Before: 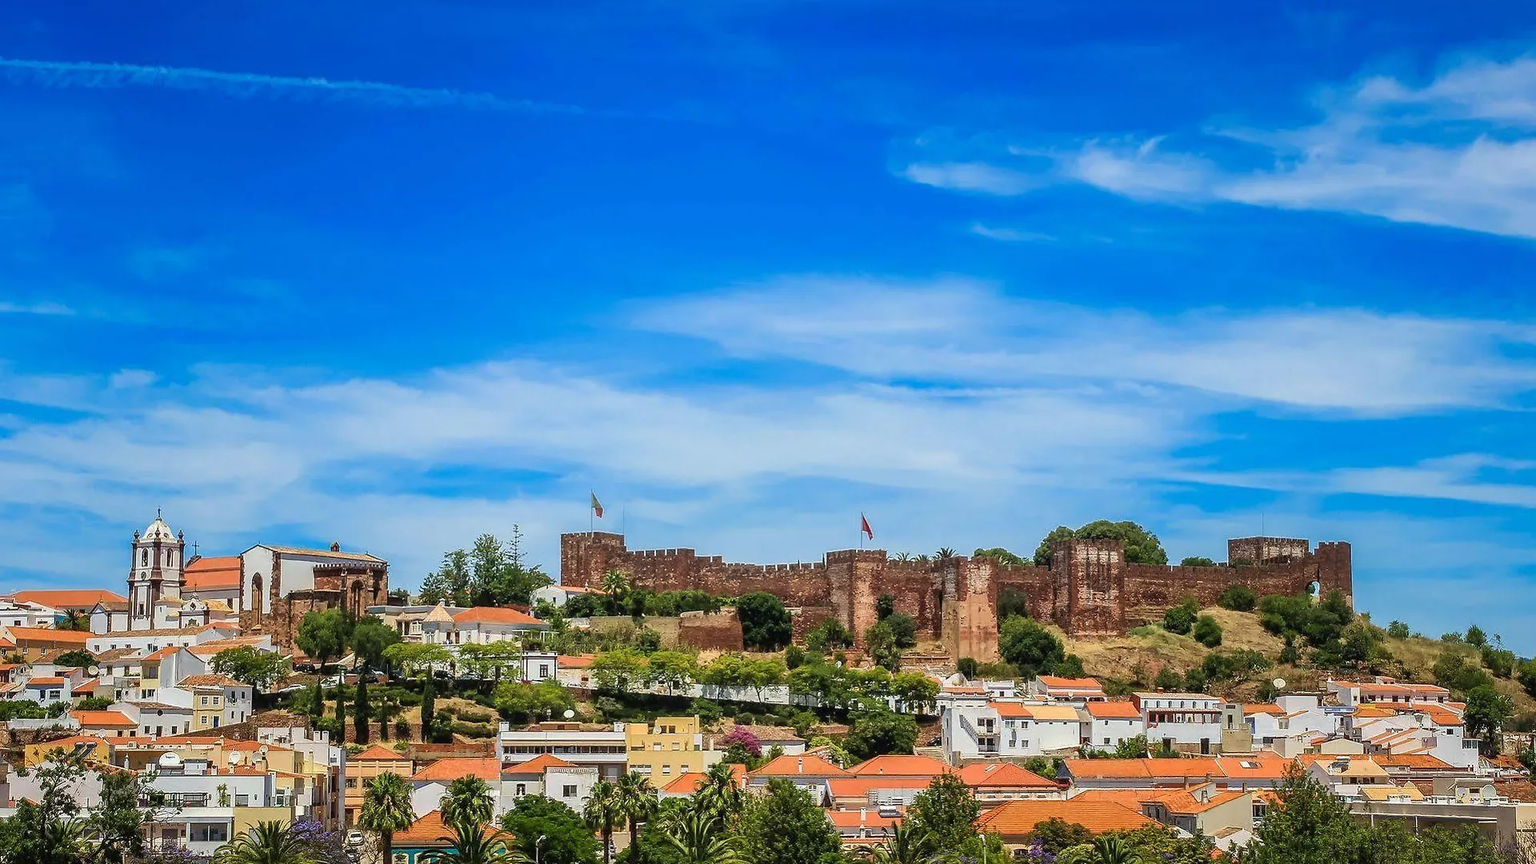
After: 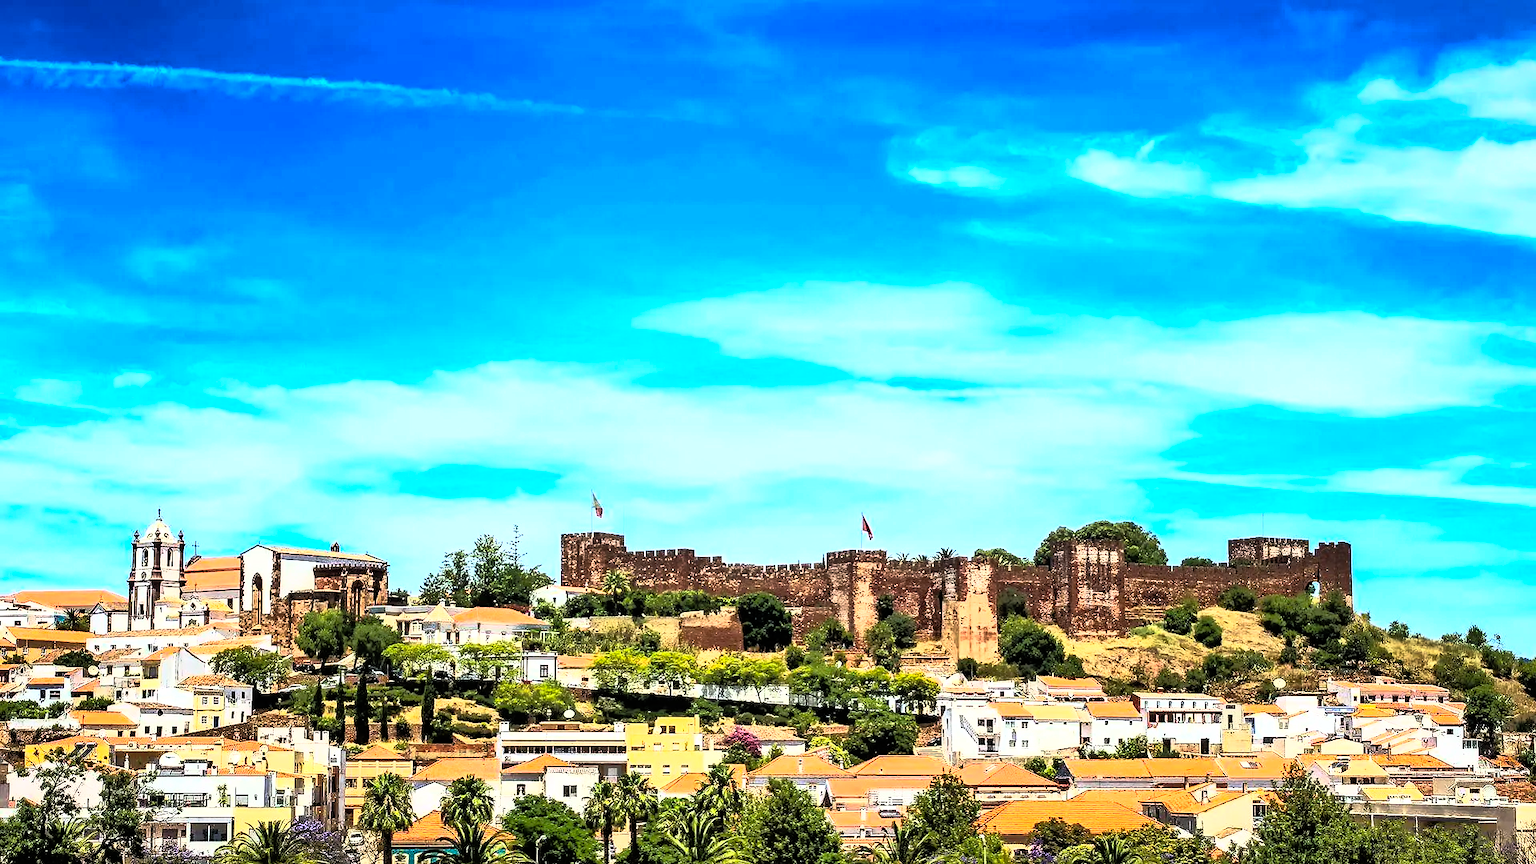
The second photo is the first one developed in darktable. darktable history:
tone equalizer: -8 EV -0.528 EV, -7 EV -0.319 EV, -6 EV -0.083 EV, -5 EV 0.413 EV, -4 EV 0.985 EV, -3 EV 0.791 EV, -2 EV -0.01 EV, -1 EV 0.14 EV, +0 EV -0.012 EV, smoothing 1
color balance rgb: perceptual brilliance grading › highlights 14.29%, perceptual brilliance grading › mid-tones -5.92%, perceptual brilliance grading › shadows -26.83%, global vibrance 31.18%
white balance: emerald 1
rgb curve: curves: ch0 [(0, 0) (0.21, 0.15) (0.24, 0.21) (0.5, 0.75) (0.75, 0.96) (0.89, 0.99) (1, 1)]; ch1 [(0, 0.02) (0.21, 0.13) (0.25, 0.2) (0.5, 0.67) (0.75, 0.9) (0.89, 0.97) (1, 1)]; ch2 [(0, 0.02) (0.21, 0.13) (0.25, 0.2) (0.5, 0.67) (0.75, 0.9) (0.89, 0.97) (1, 1)], compensate middle gray true
